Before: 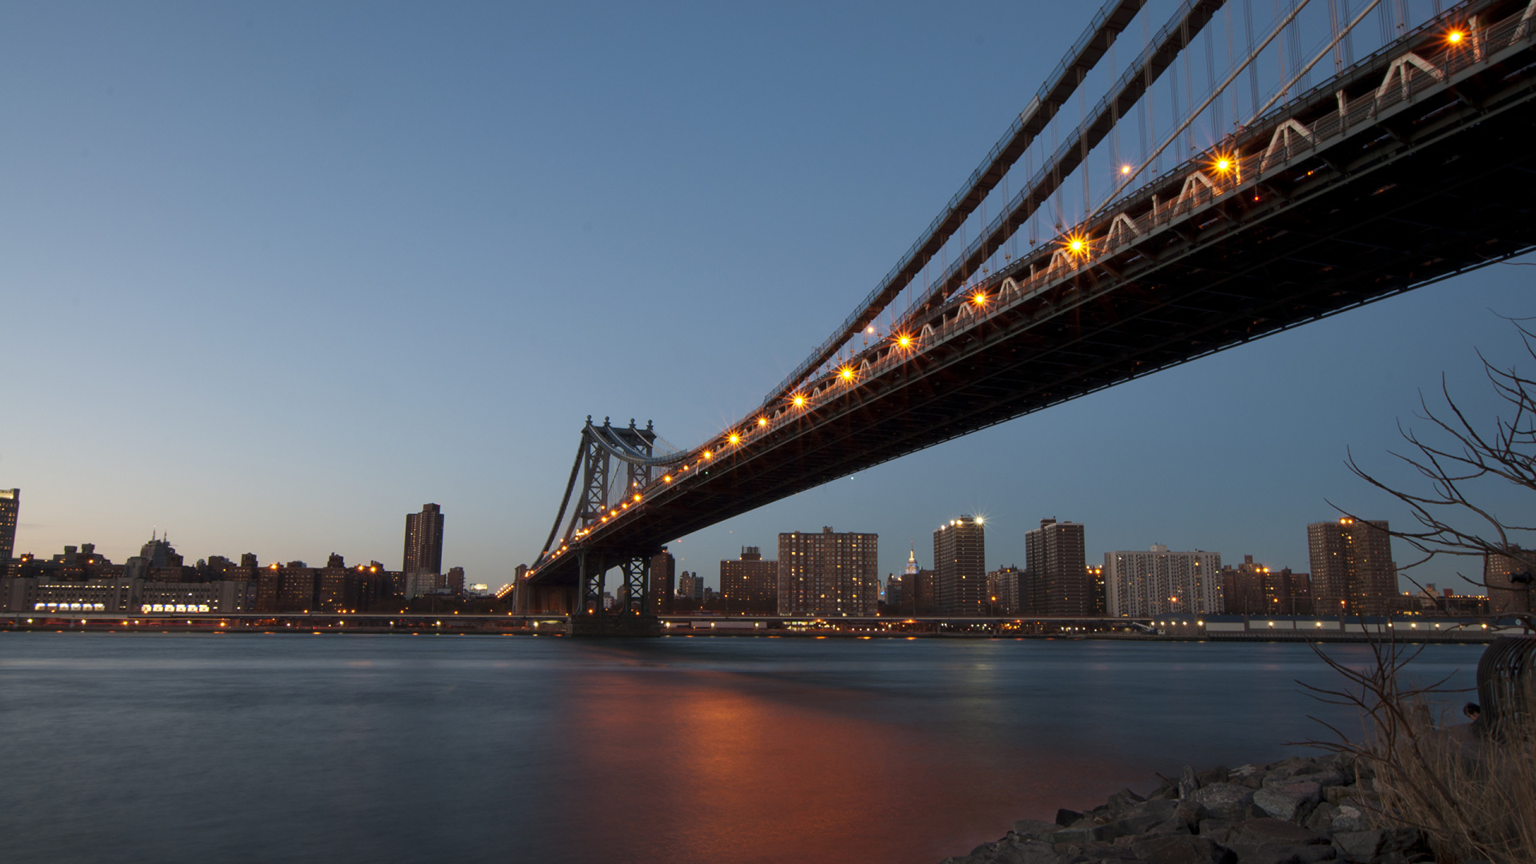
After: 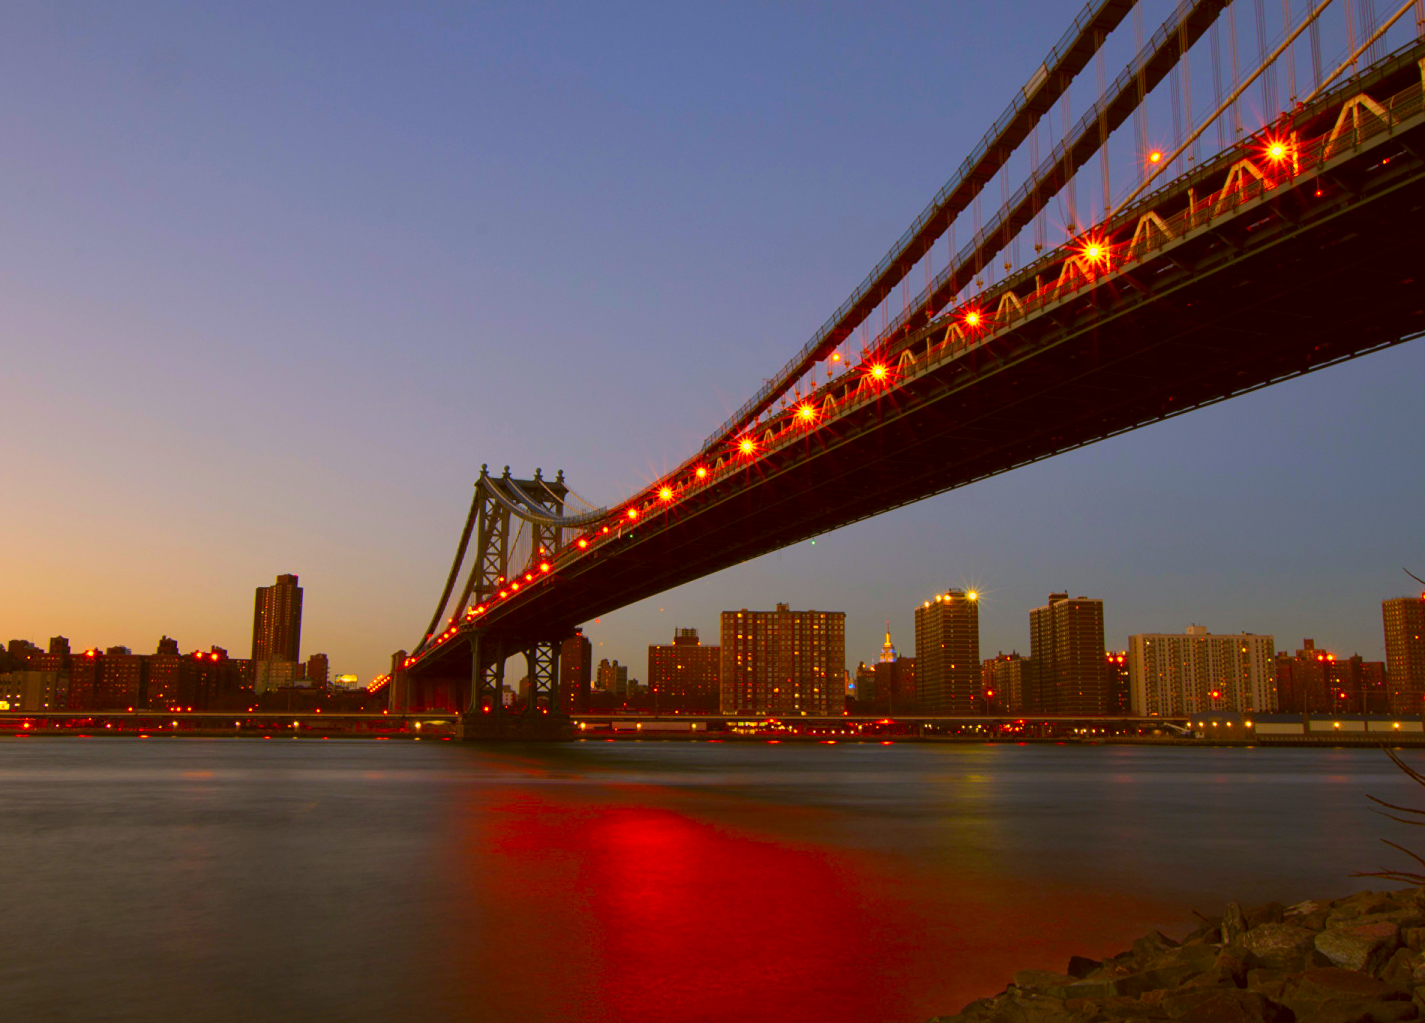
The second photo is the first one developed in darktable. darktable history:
crop and rotate: left 13.15%, top 5.251%, right 12.609%
color balance rgb: linear chroma grading › global chroma 15%, perceptual saturation grading › global saturation 30%
color correction: highlights a* 10.44, highlights b* 30.04, shadows a* 2.73, shadows b* 17.51, saturation 1.72
color calibration: illuminant as shot in camera, x 0.358, y 0.373, temperature 4628.91 K
